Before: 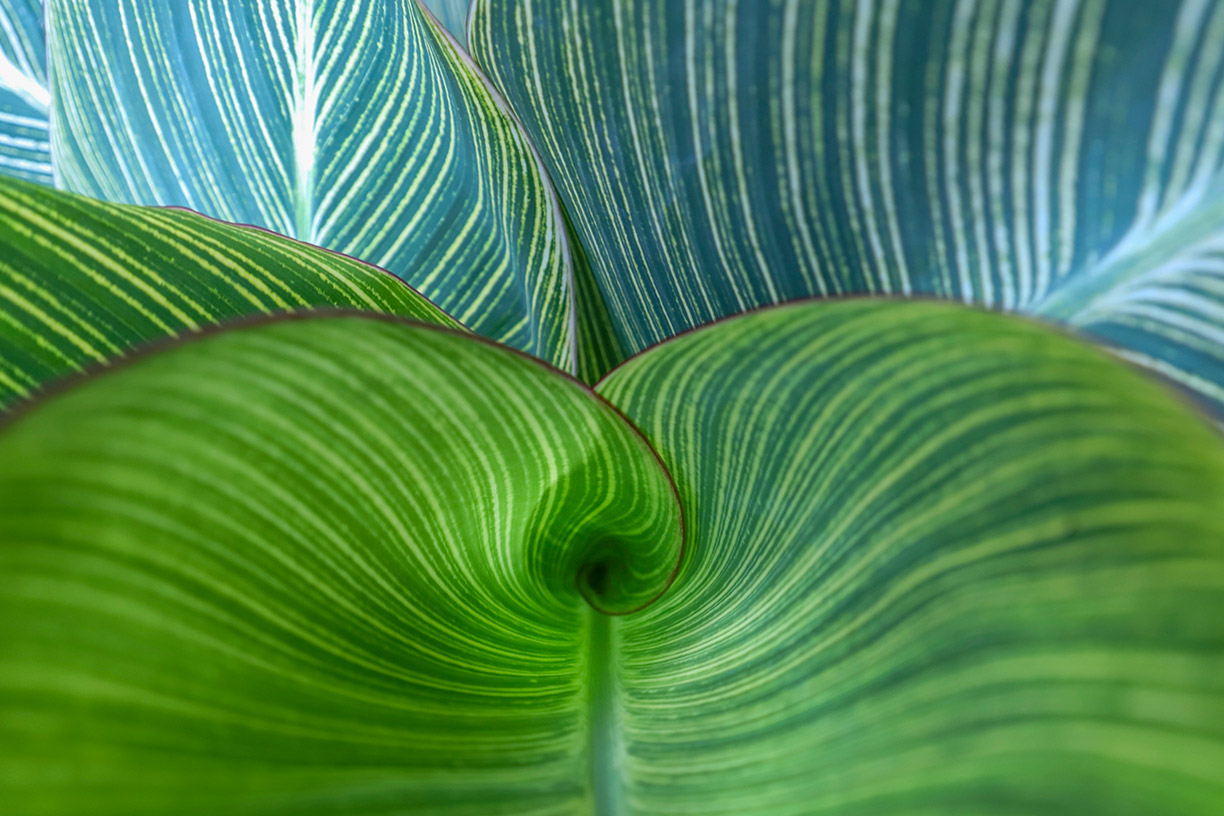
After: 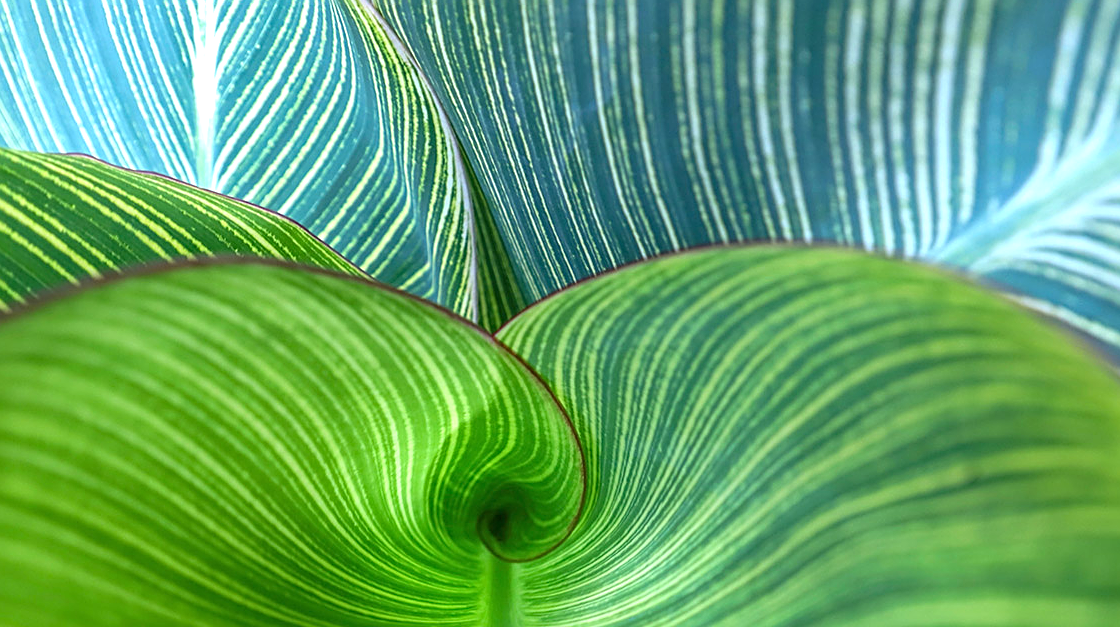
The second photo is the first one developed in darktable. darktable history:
exposure: black level correction 0, exposure 0.7 EV, compensate exposure bias true, compensate highlight preservation false
crop: left 8.155%, top 6.611%, bottom 15.385%
sharpen: on, module defaults
tone equalizer: on, module defaults
